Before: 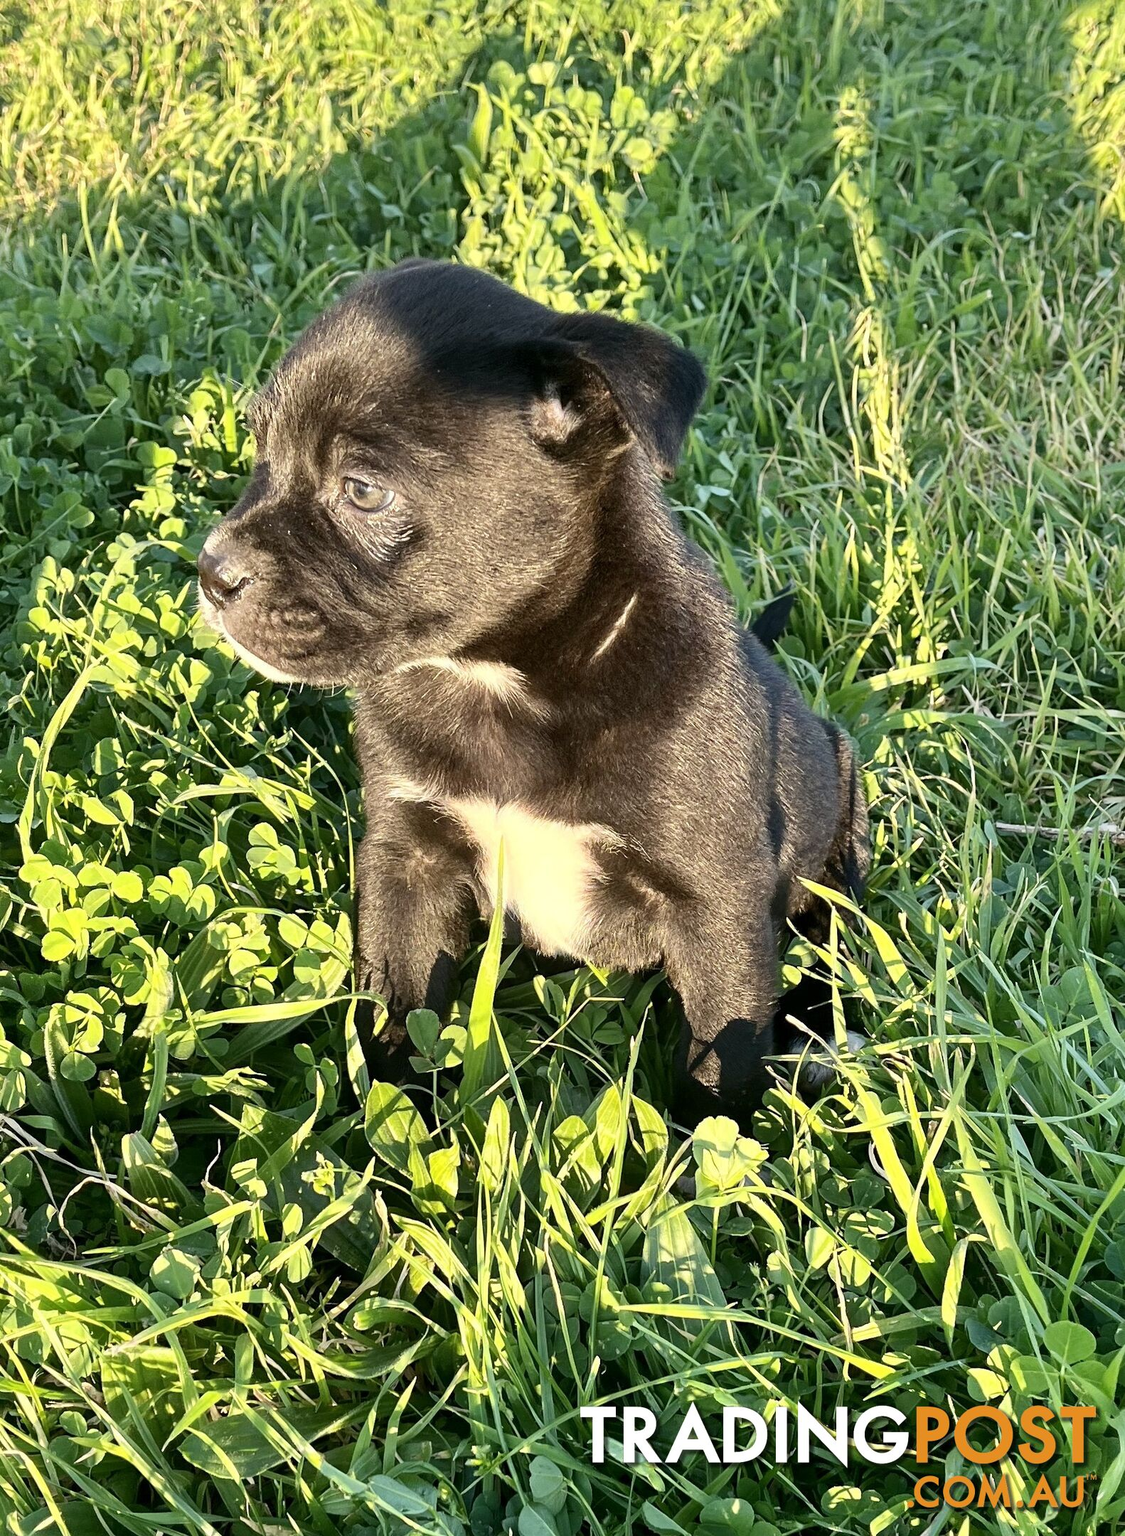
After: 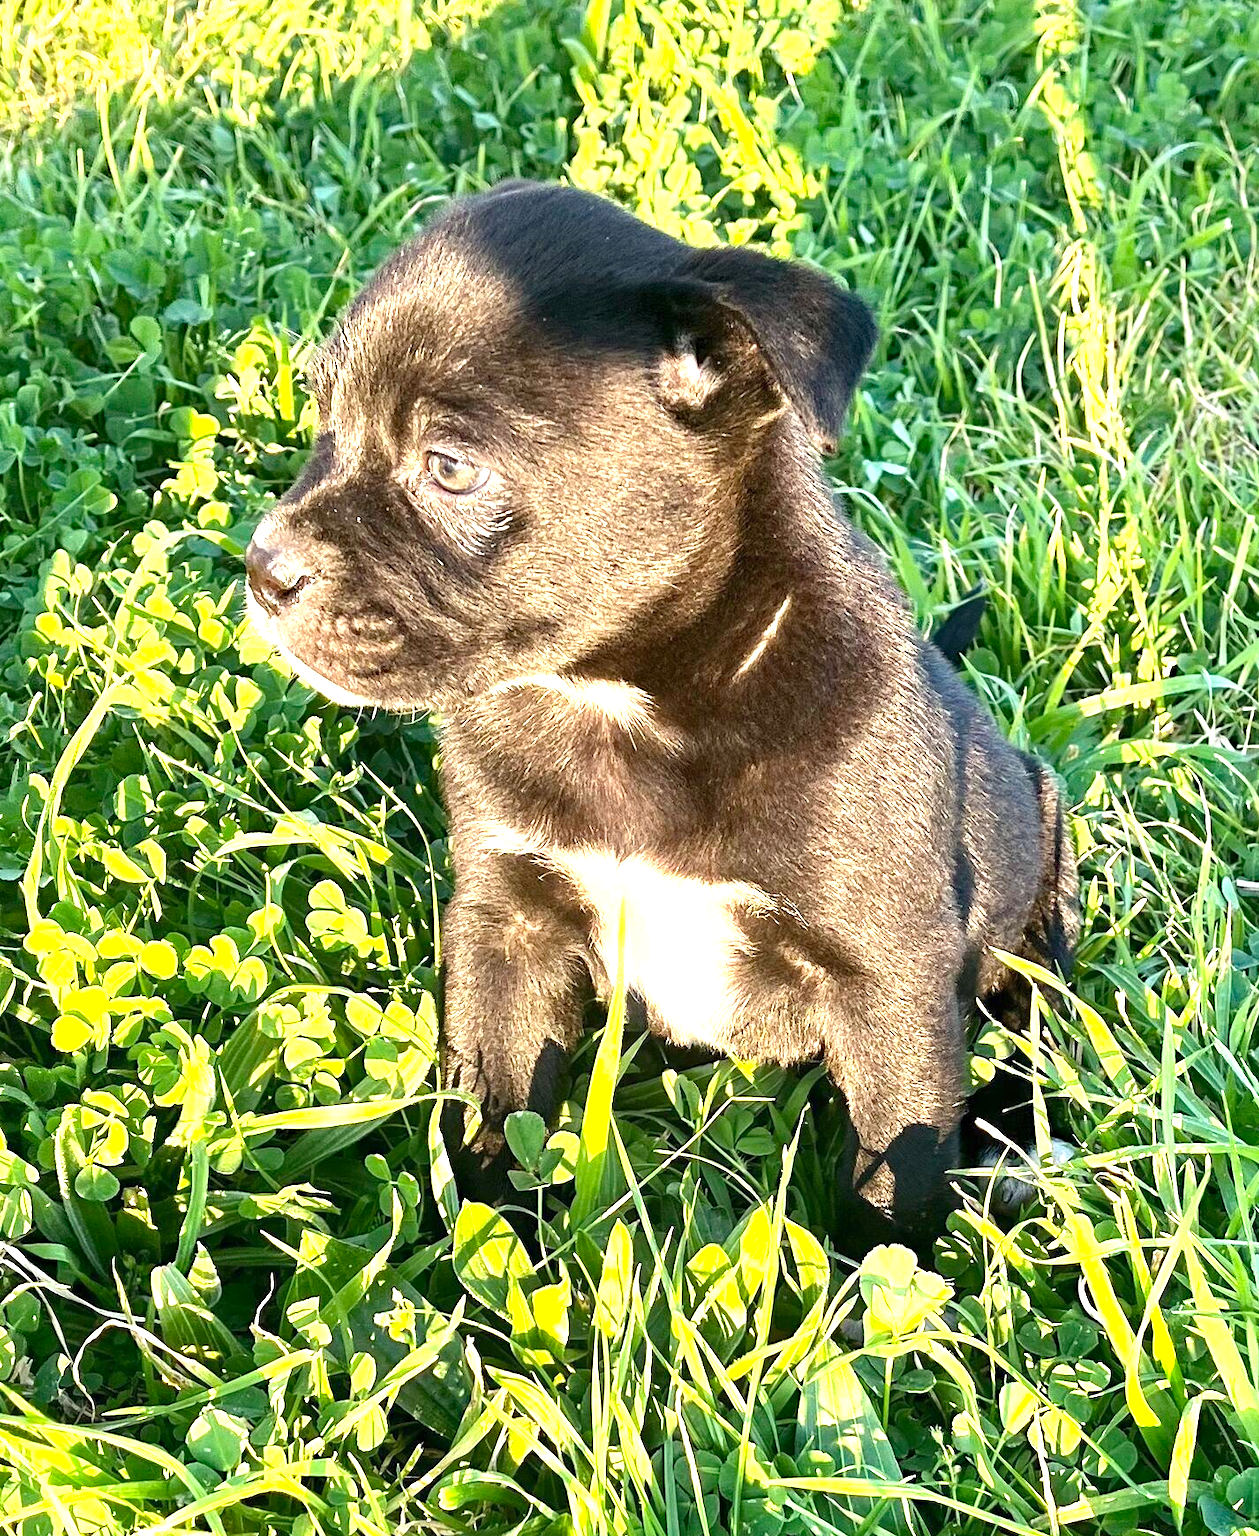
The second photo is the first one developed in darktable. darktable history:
crop: top 7.412%, right 9.77%, bottom 12.004%
exposure: black level correction 0, exposure 1.096 EV, compensate exposure bias true, compensate highlight preservation false
haze removal: compatibility mode true, adaptive false
